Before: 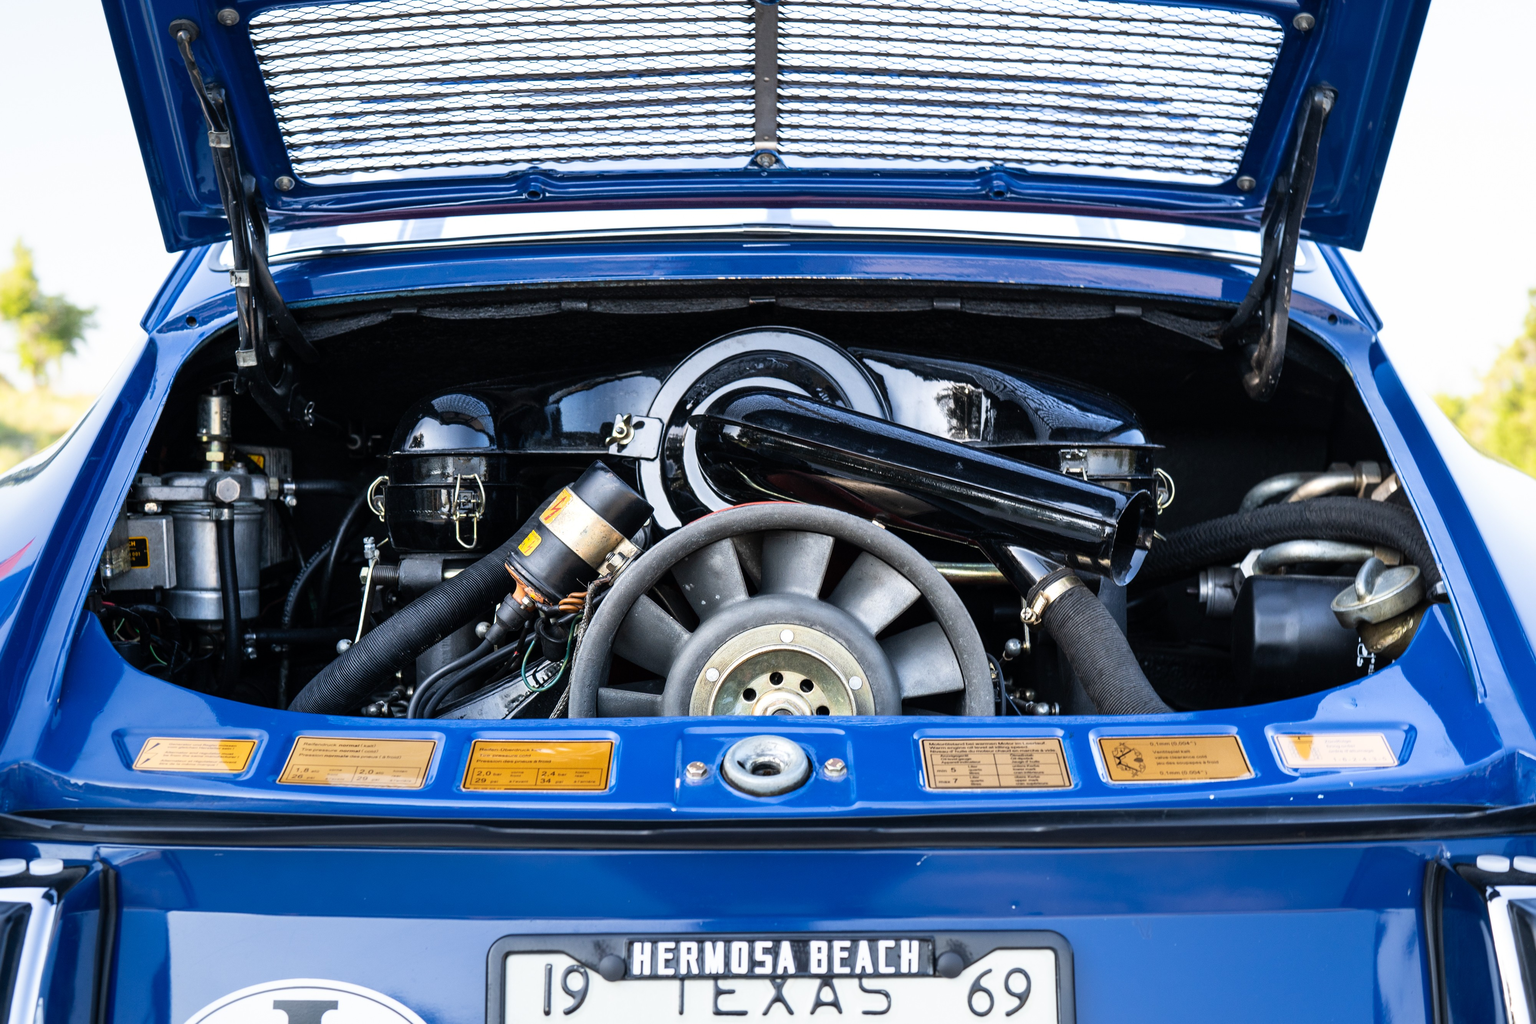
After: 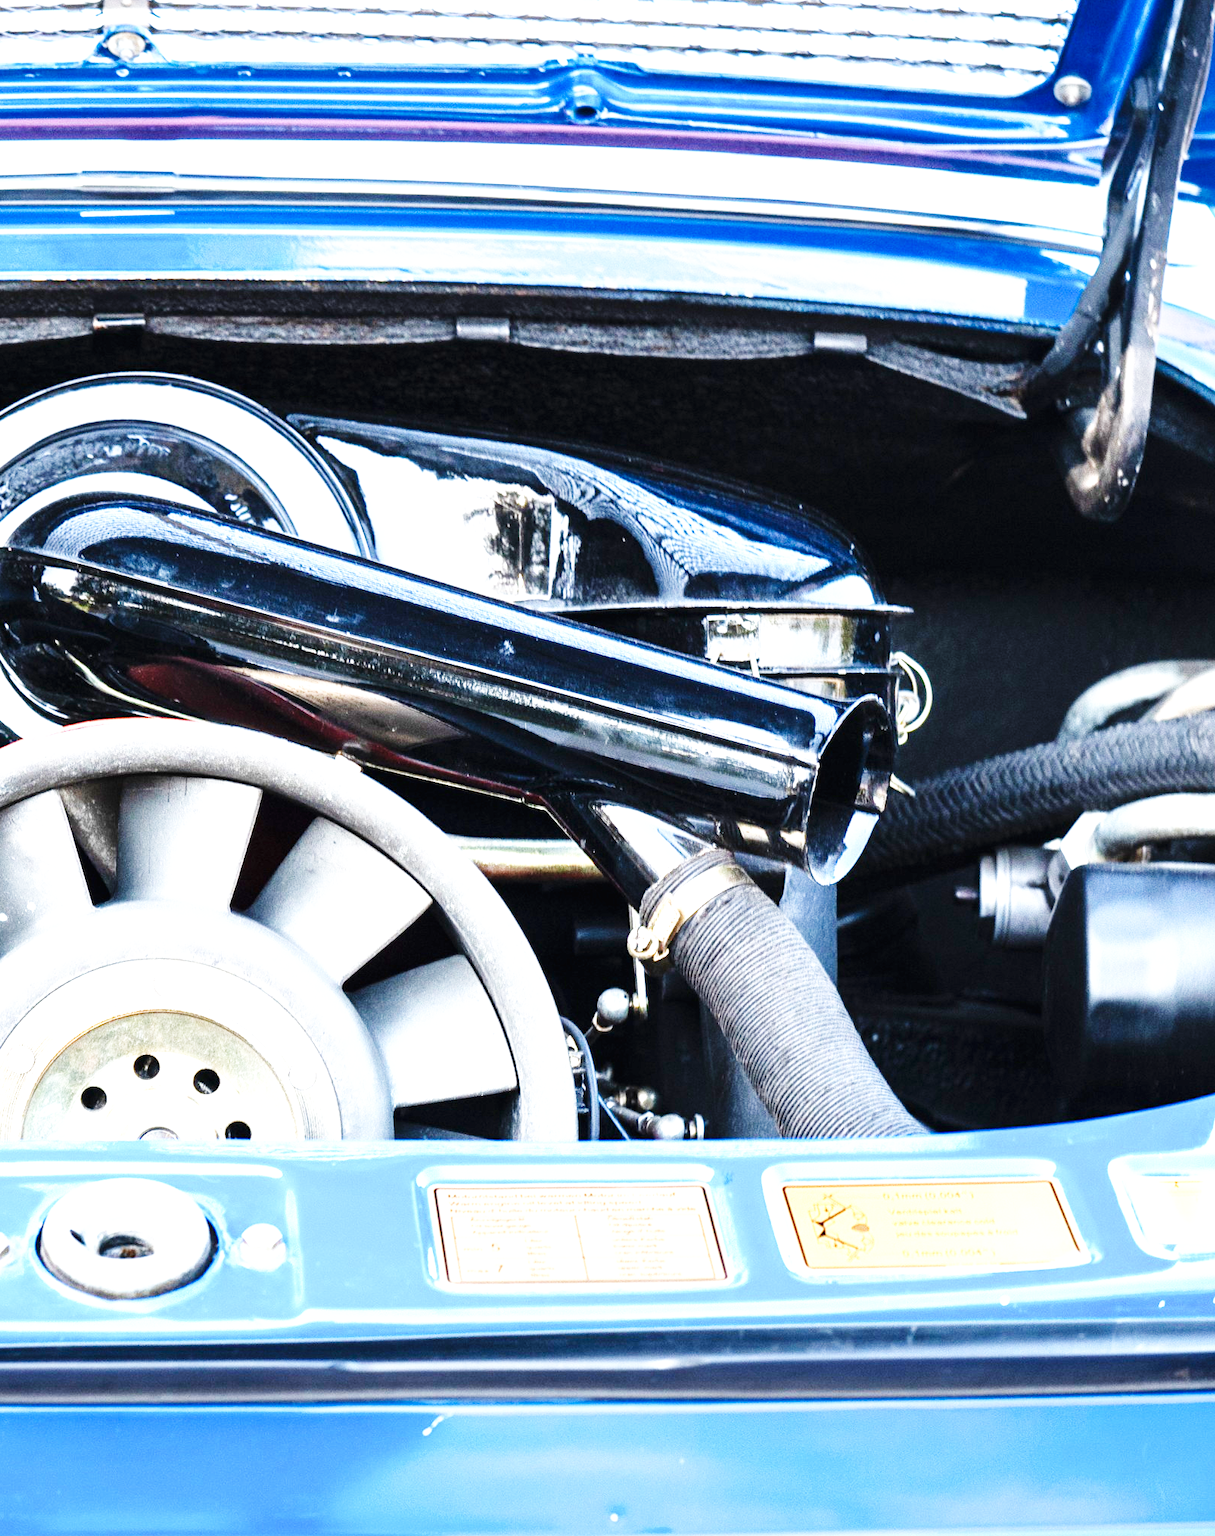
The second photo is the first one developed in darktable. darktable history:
base curve: curves: ch0 [(0, 0.003) (0.001, 0.002) (0.006, 0.004) (0.02, 0.022) (0.048, 0.086) (0.094, 0.234) (0.162, 0.431) (0.258, 0.629) (0.385, 0.8) (0.548, 0.918) (0.751, 0.988) (1, 1)], preserve colors none
crop: left 45.721%, top 13.393%, right 14.118%, bottom 10.01%
exposure: black level correction 0, exposure 1.7 EV, compensate exposure bias true, compensate highlight preservation false
